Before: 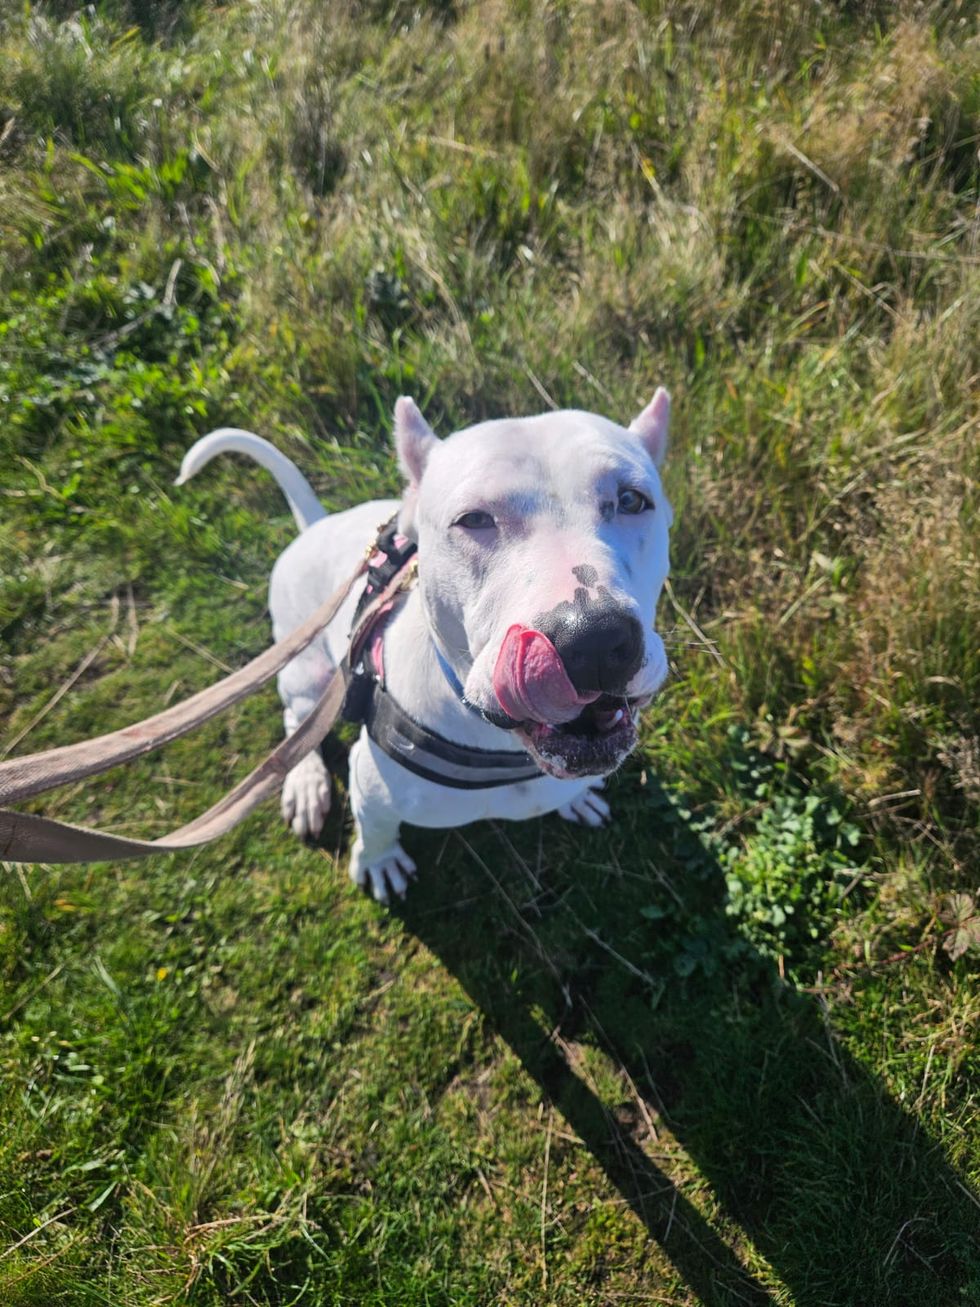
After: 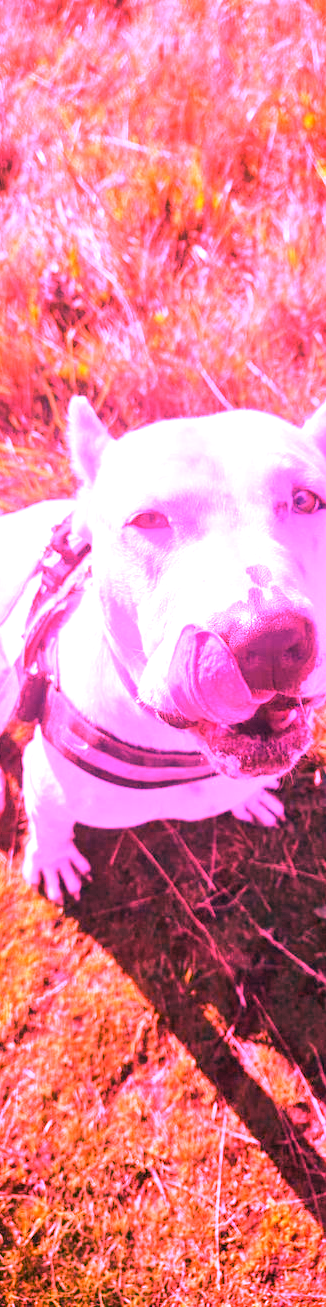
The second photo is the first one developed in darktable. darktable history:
crop: left 33.36%, right 33.36%
exposure: exposure 0.6 EV, compensate highlight preservation false
white balance: red 4.26, blue 1.802
